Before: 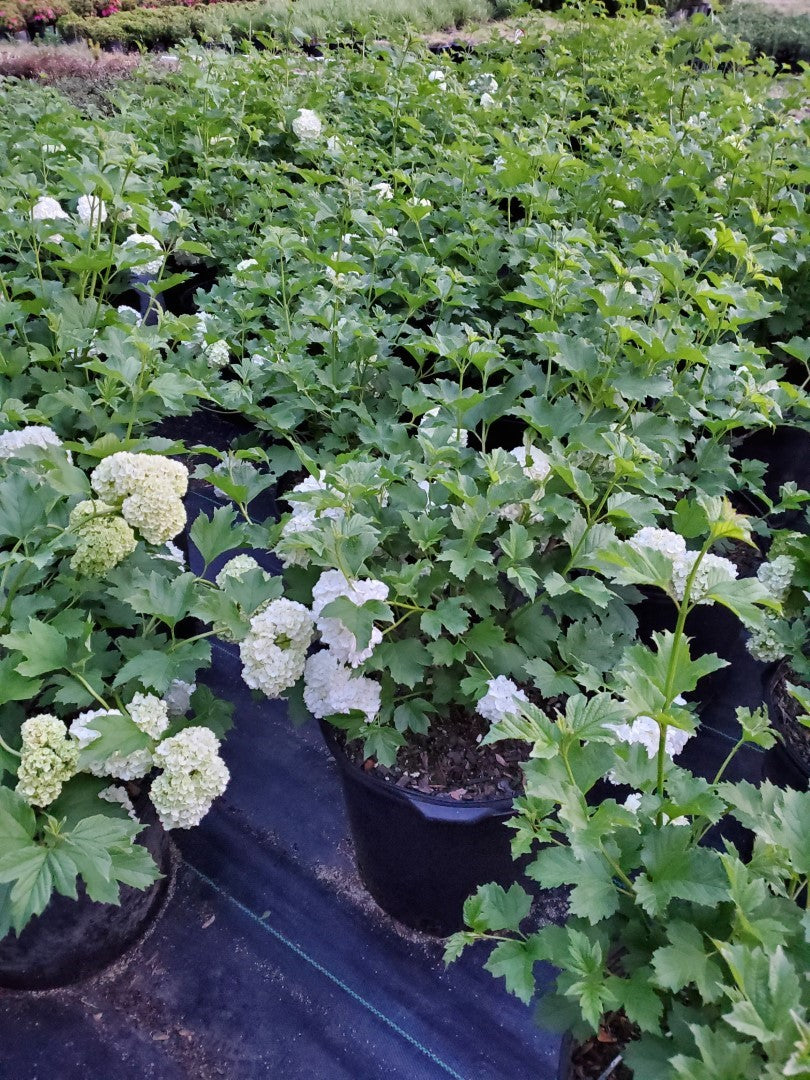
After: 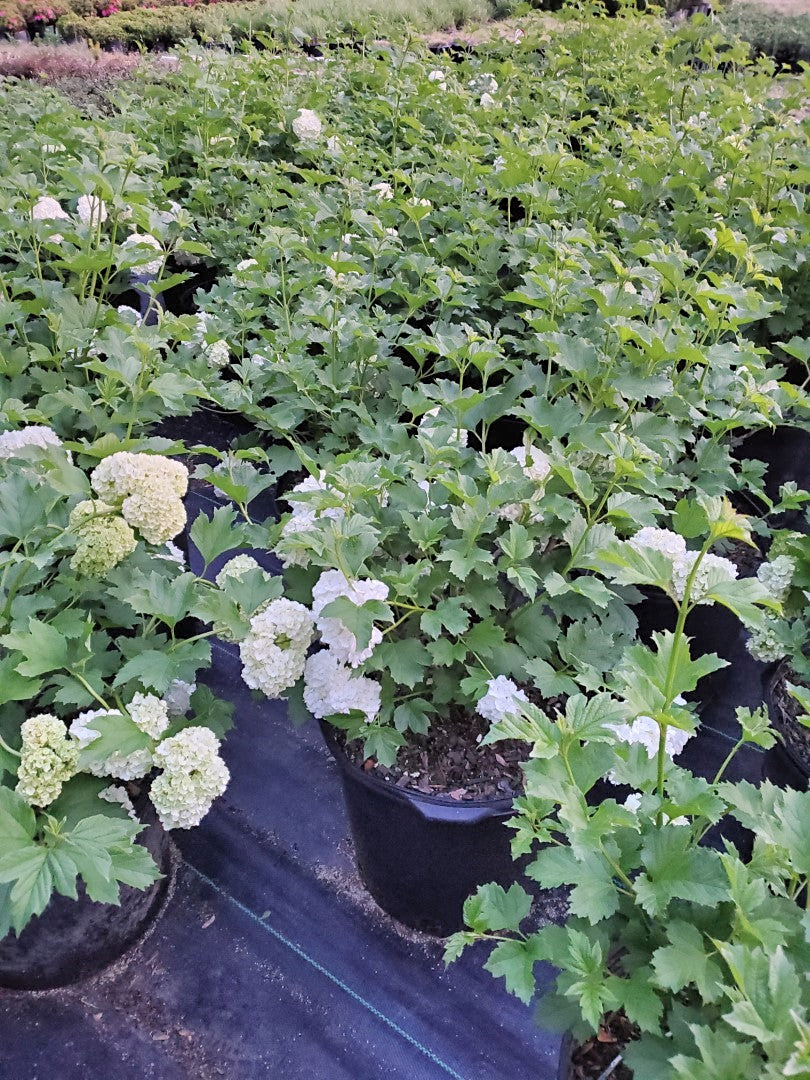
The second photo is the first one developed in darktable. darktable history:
sharpen: amount 0.2
graduated density: density 0.38 EV, hardness 21%, rotation -6.11°, saturation 32%
contrast brightness saturation: brightness 0.15
